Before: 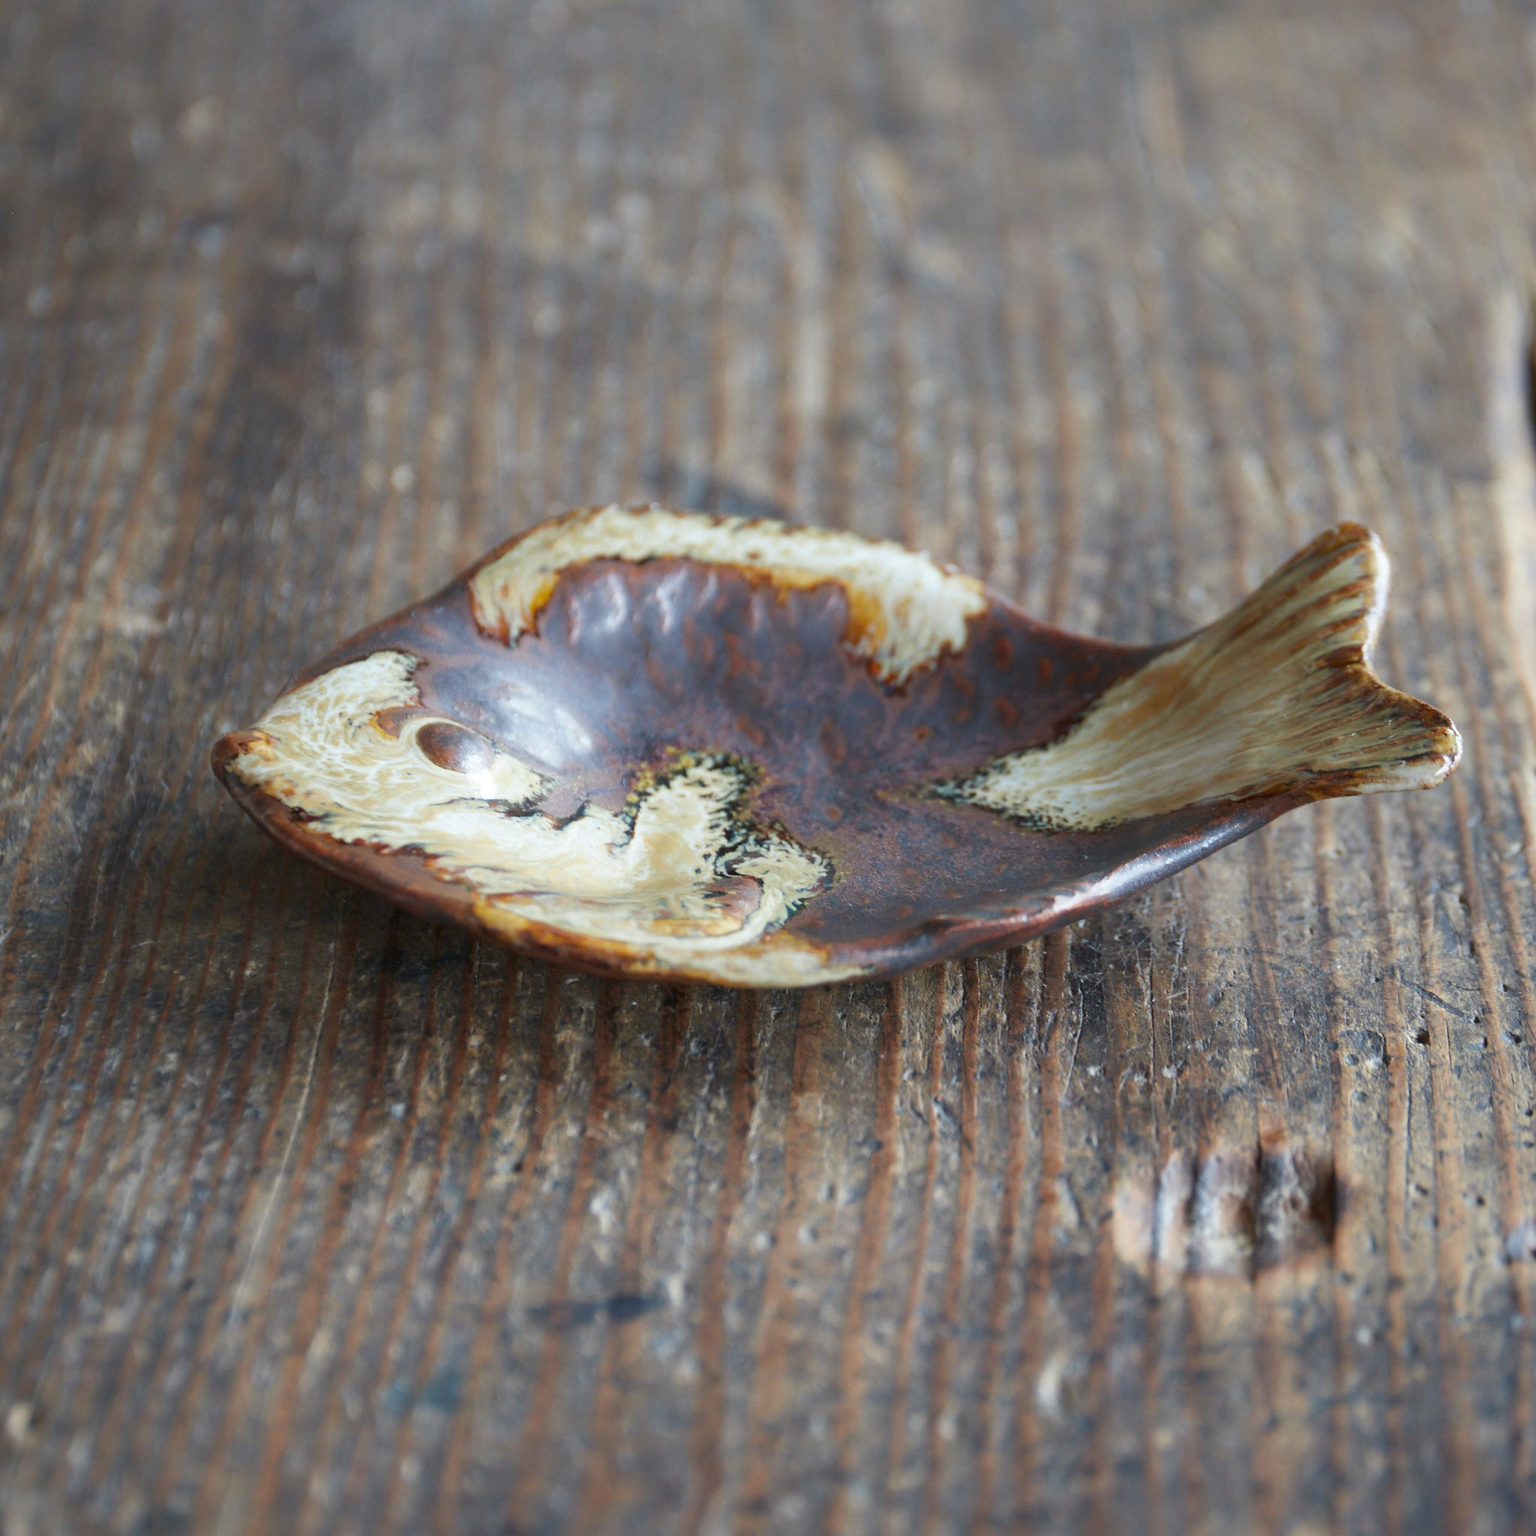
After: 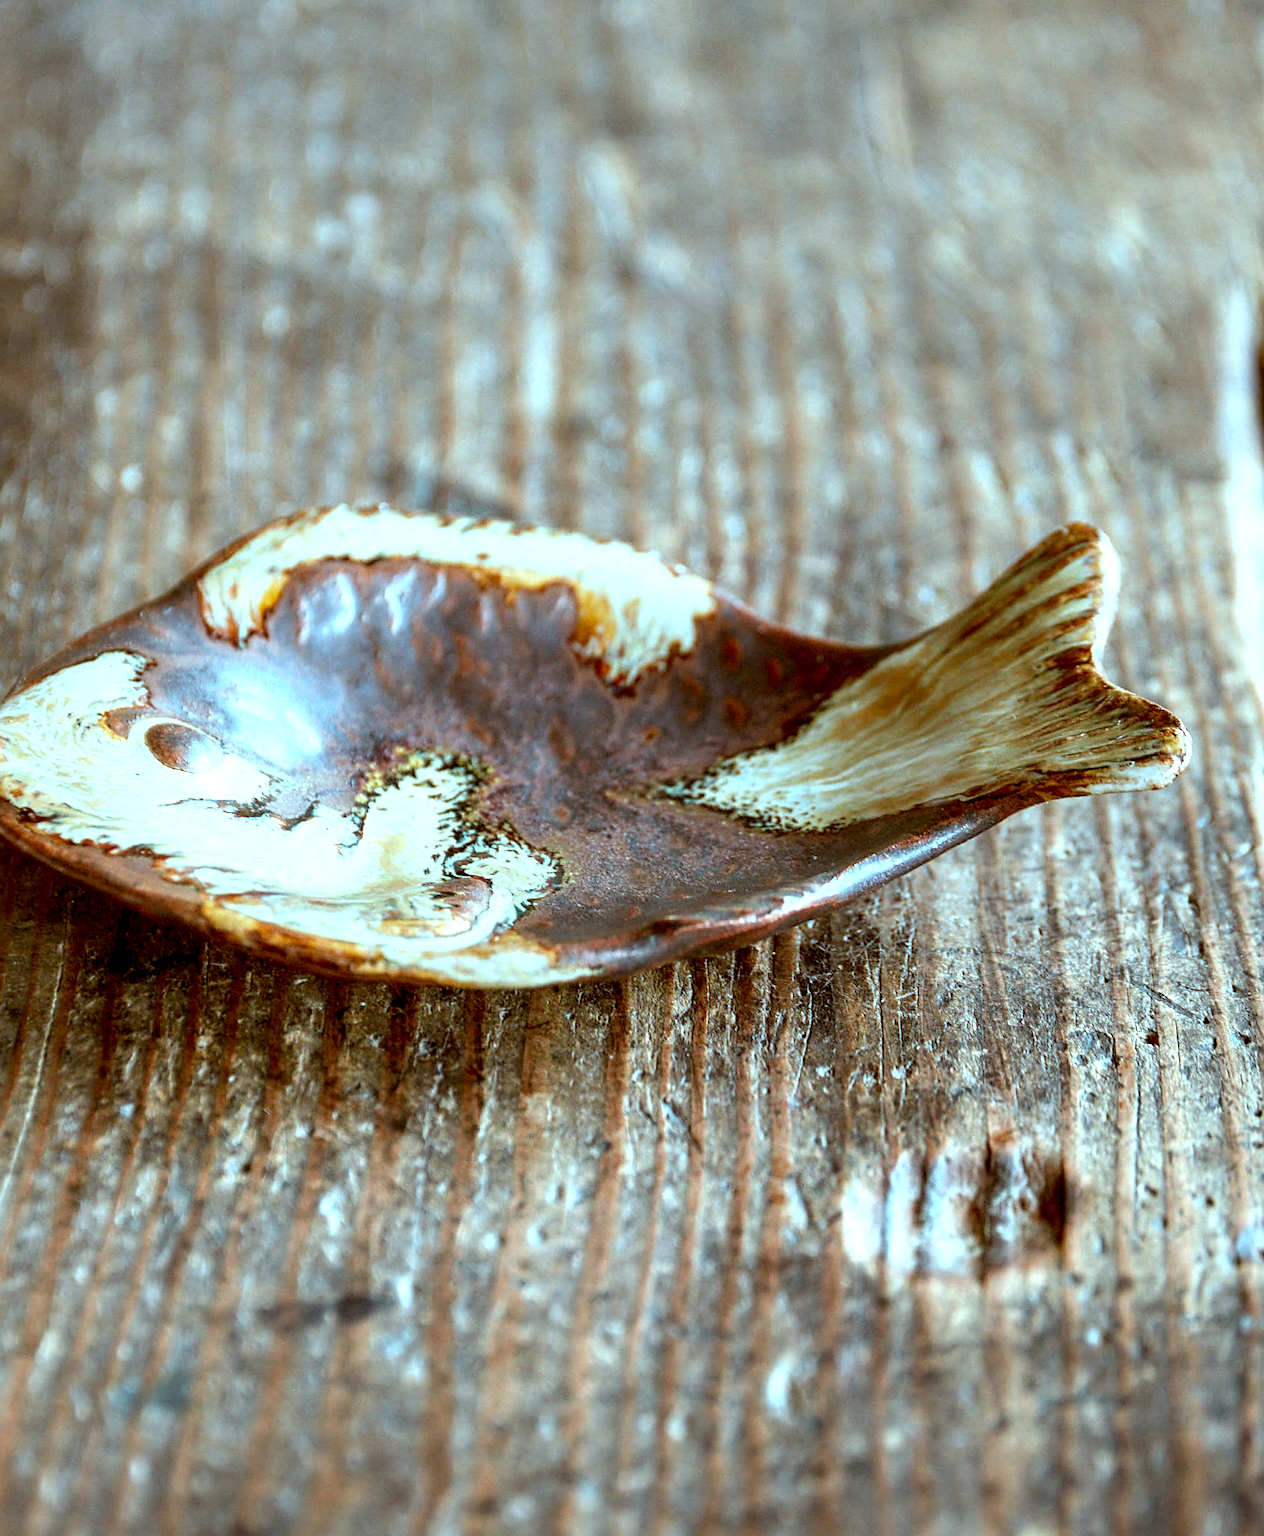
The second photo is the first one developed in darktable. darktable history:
color correction: highlights a* -14.3, highlights b* -16.1, shadows a* 10.67, shadows b* 29.8
crop: left 17.695%, bottom 0.026%
sharpen: on, module defaults
exposure: black level correction 0.011, exposure 0.702 EV, compensate highlight preservation false
local contrast: detail 150%
